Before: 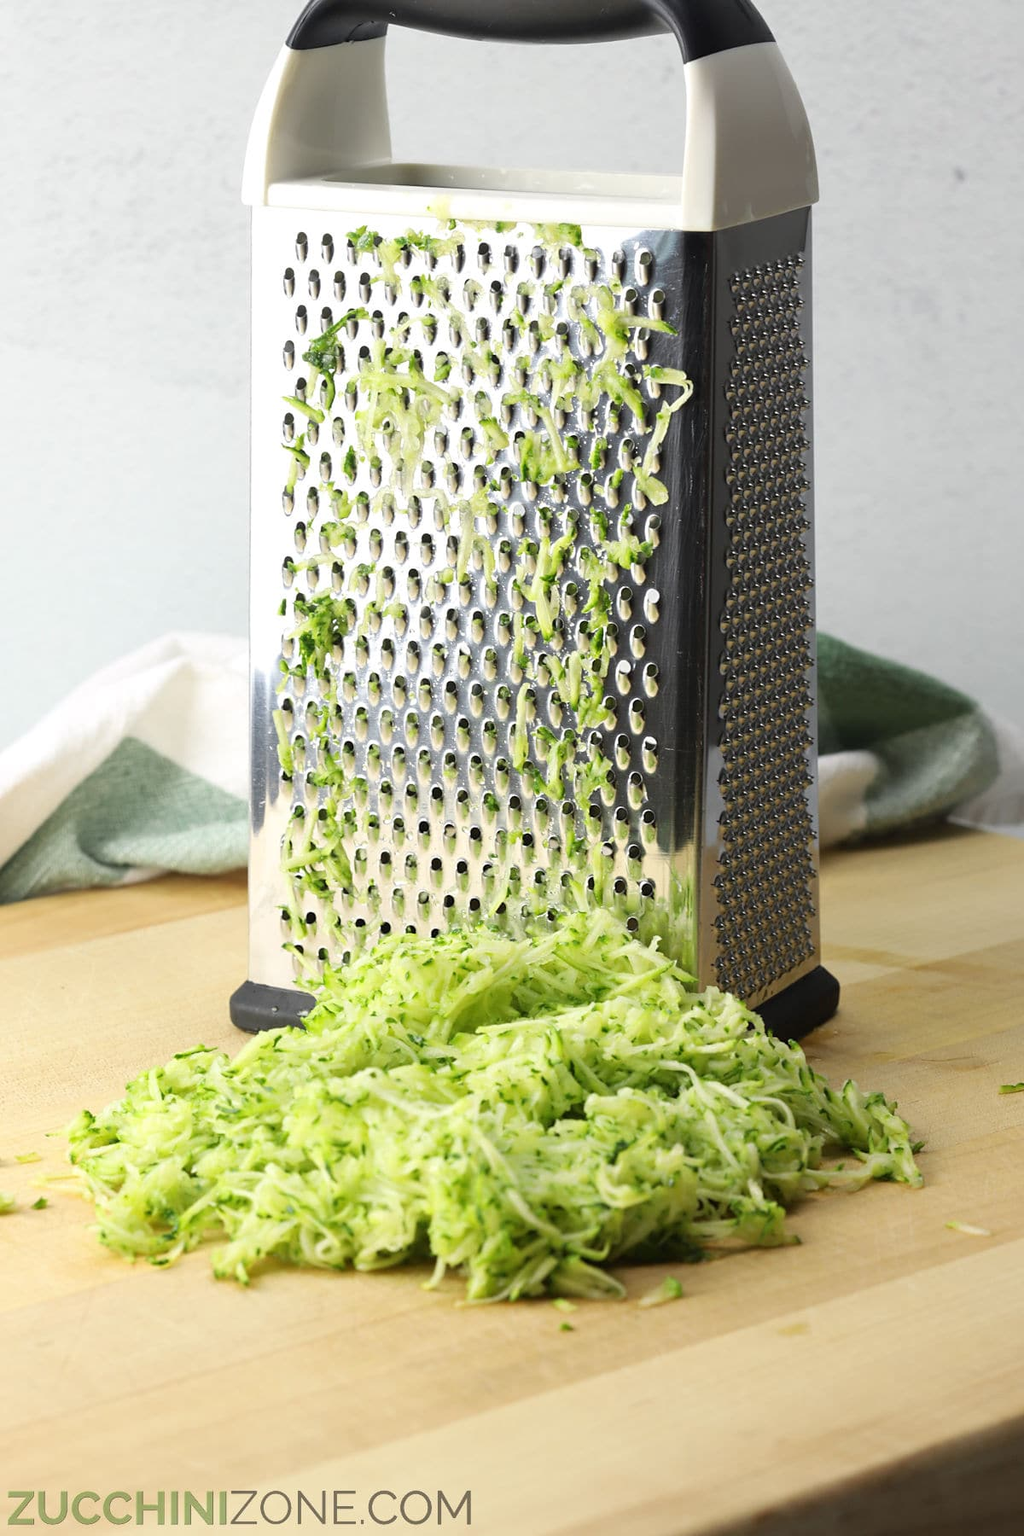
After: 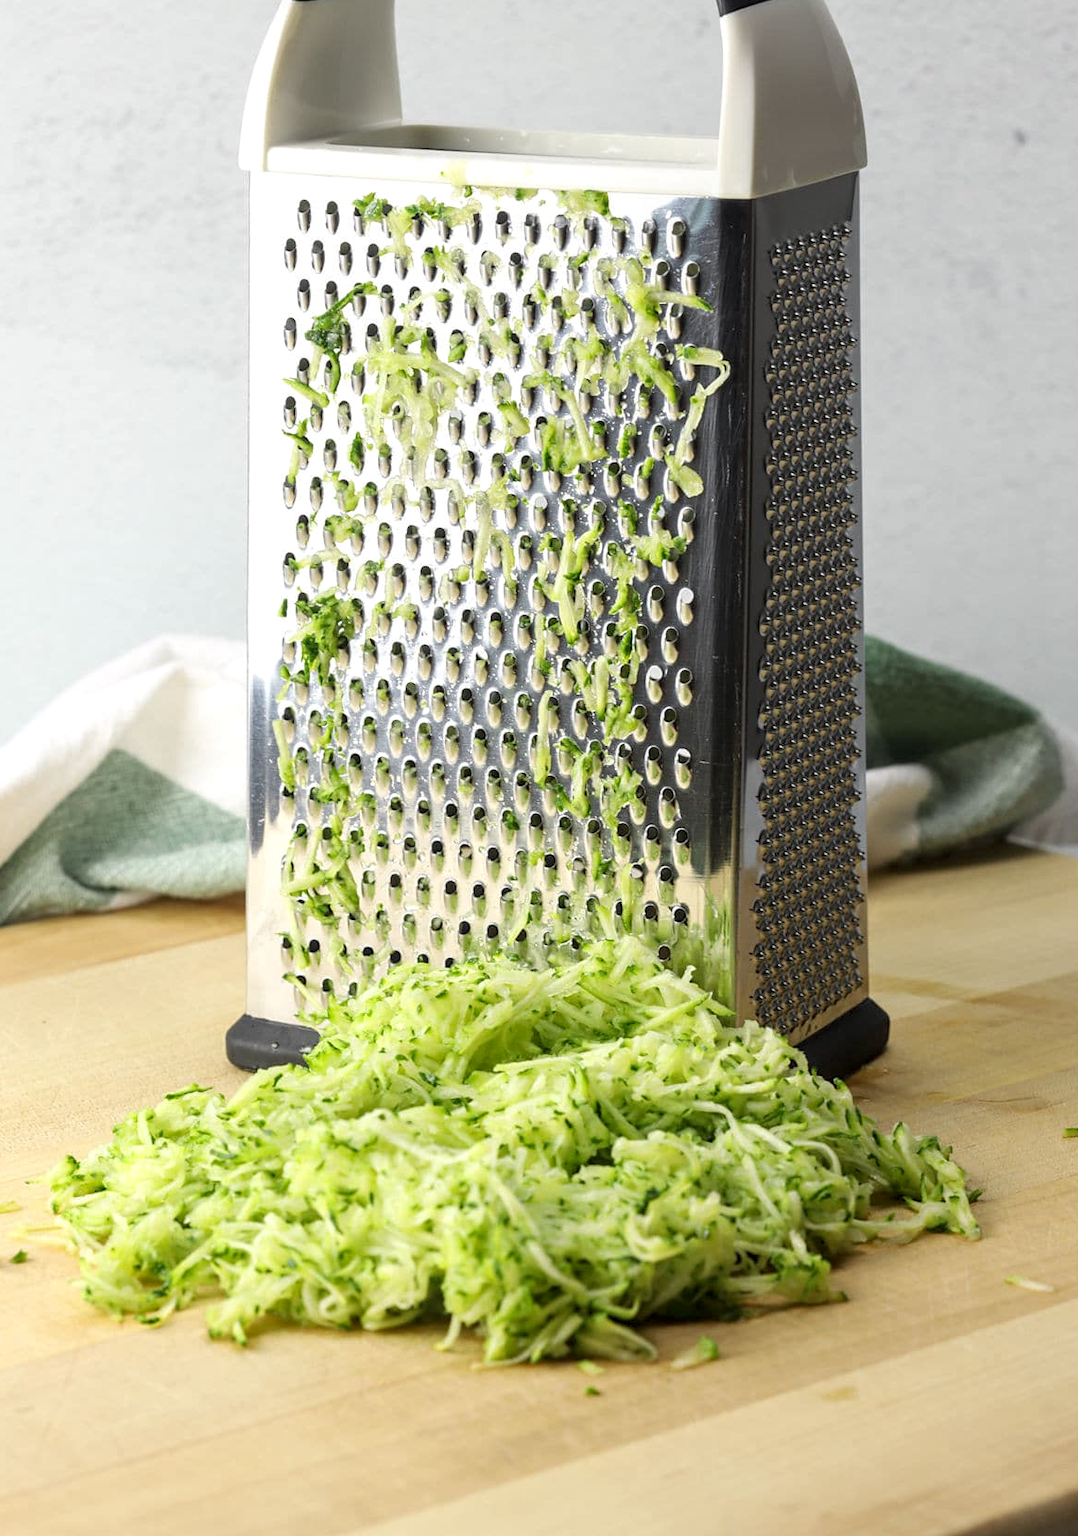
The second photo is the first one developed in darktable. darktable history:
color zones: mix -62.39%
crop: left 2.184%, top 3.205%, right 1.037%, bottom 4.863%
local contrast: on, module defaults
